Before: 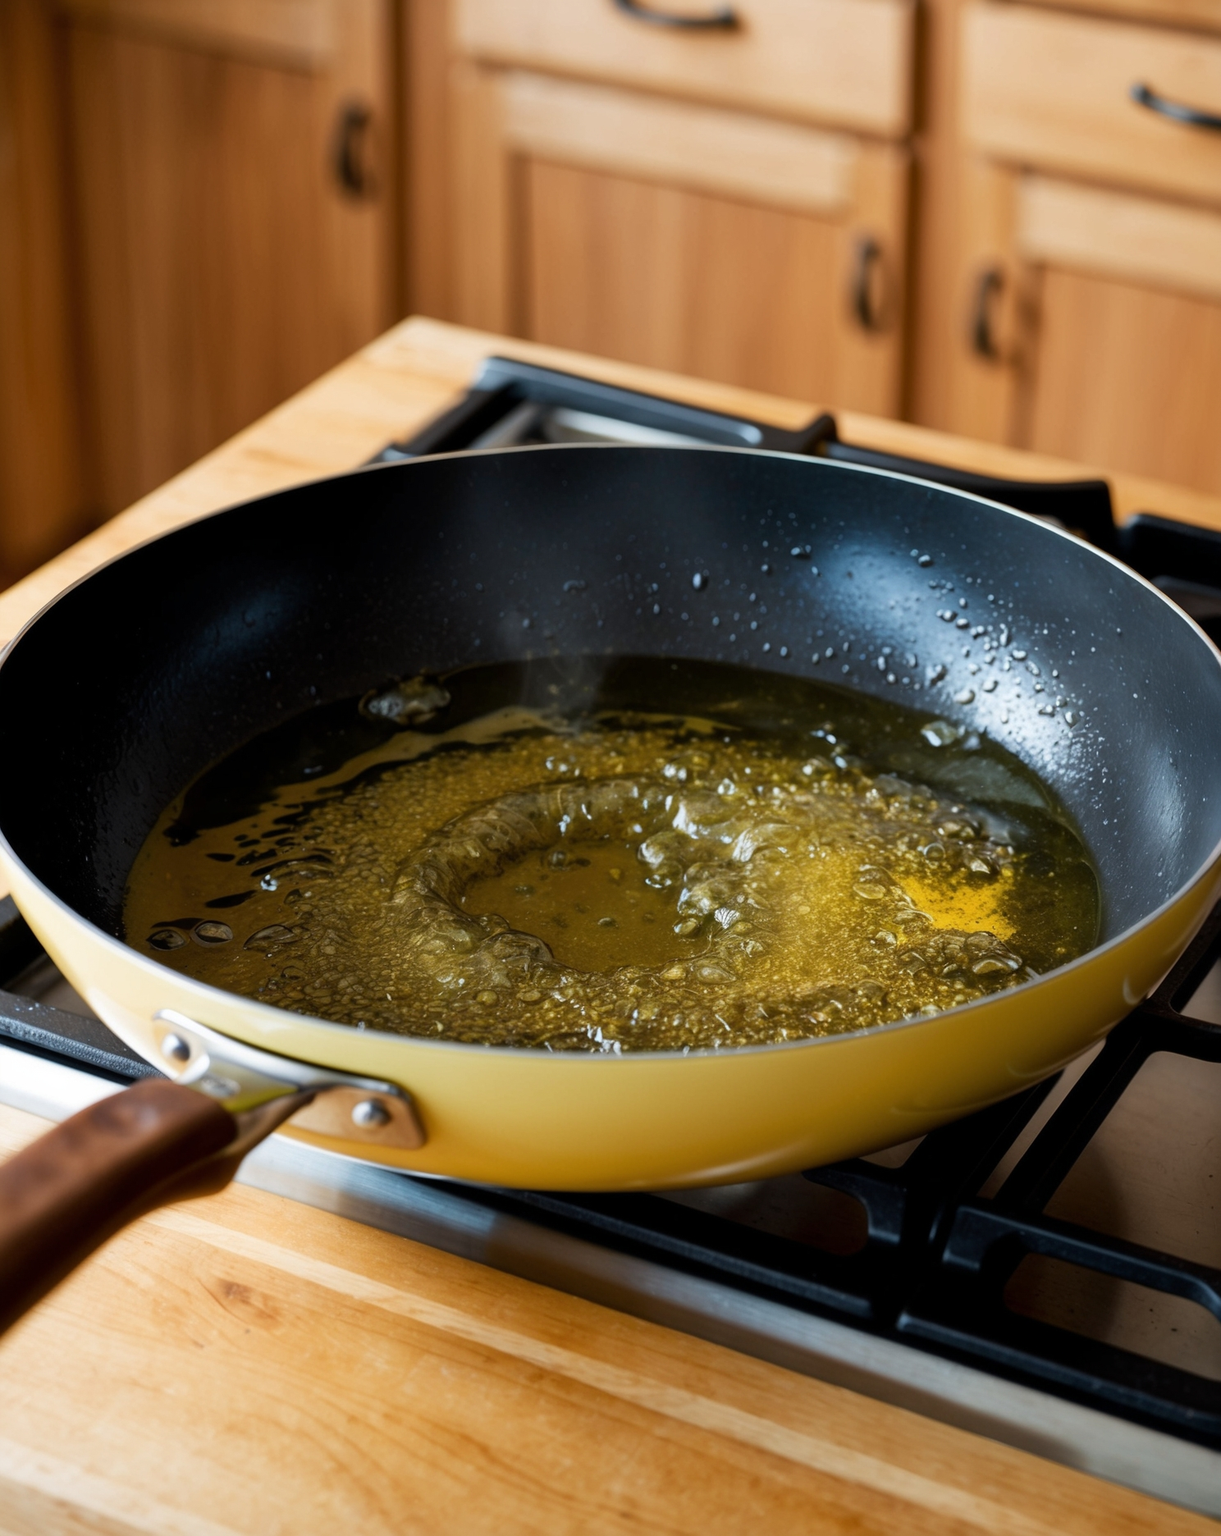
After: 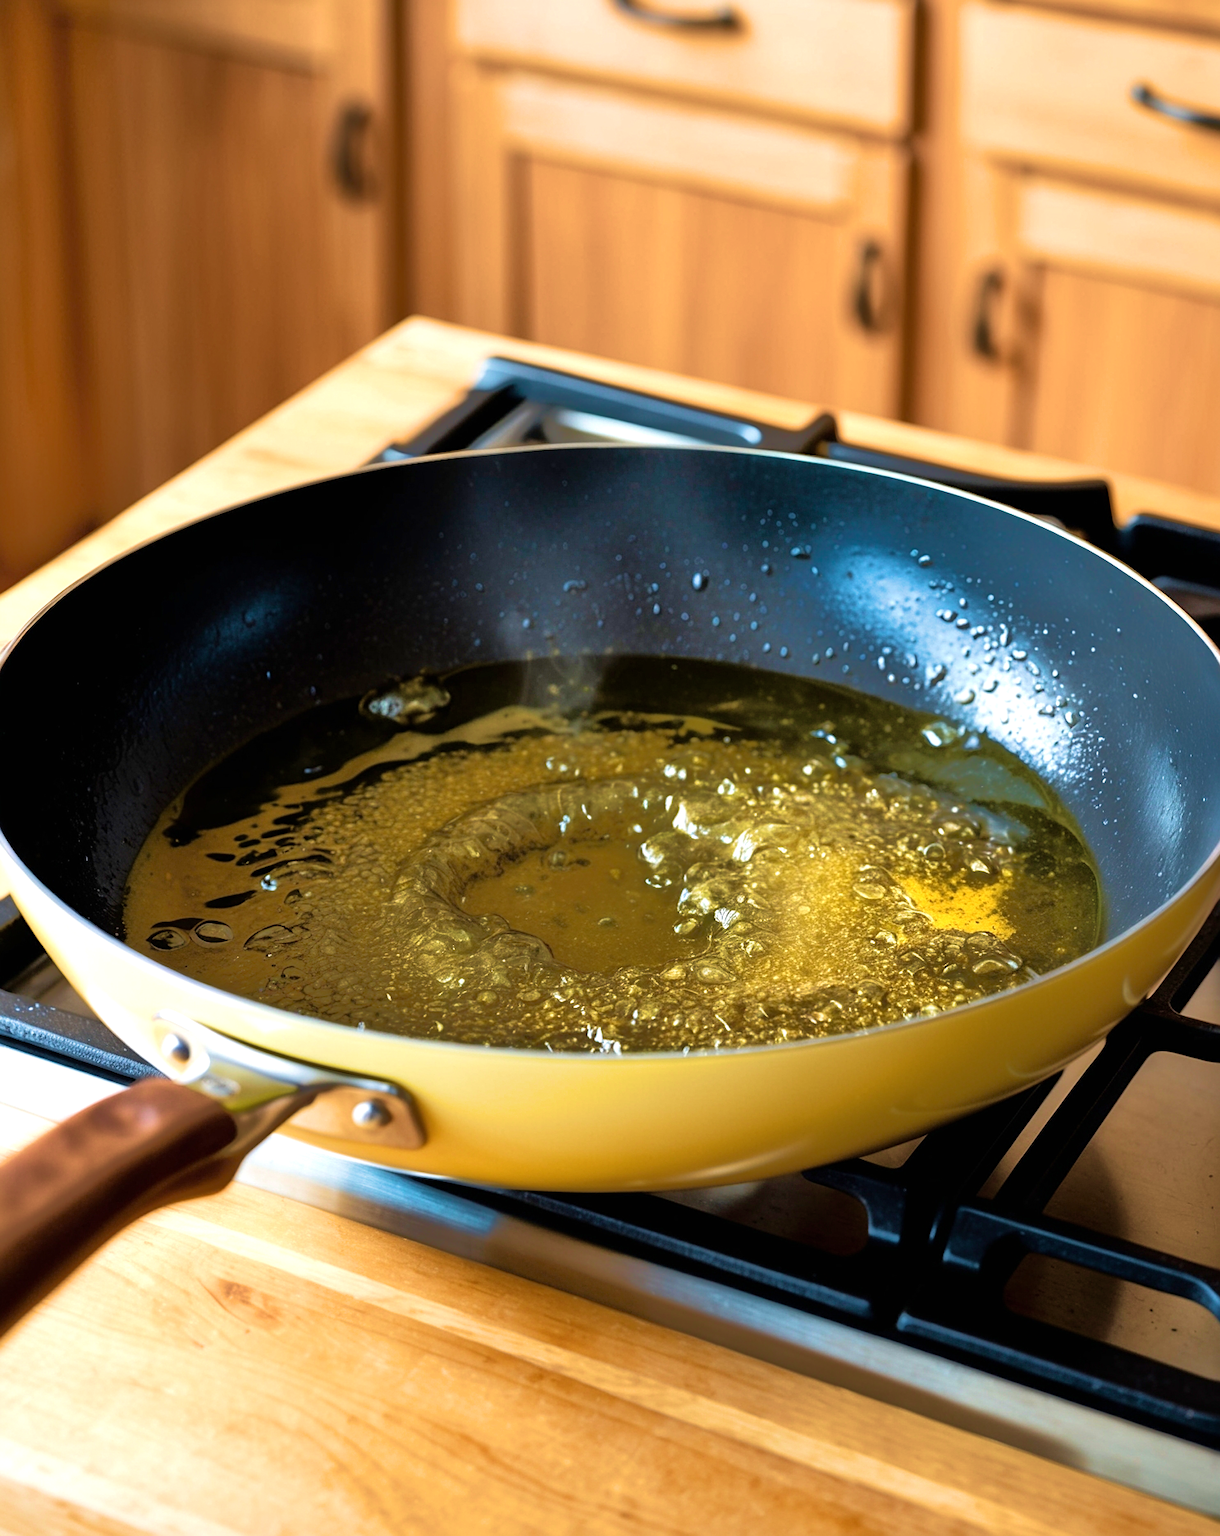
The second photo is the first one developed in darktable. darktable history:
tone equalizer: -8 EV -0.528 EV, -7 EV -0.319 EV, -6 EV -0.083 EV, -5 EV 0.413 EV, -4 EV 0.985 EV, -3 EV 0.791 EV, -2 EV -0.01 EV, -1 EV 0.14 EV, +0 EV -0.012 EV, smoothing 1
exposure: black level correction 0, exposure 0.5 EV, compensate exposure bias true, compensate highlight preservation false
velvia: strength 75%
sharpen: amount 0.2
